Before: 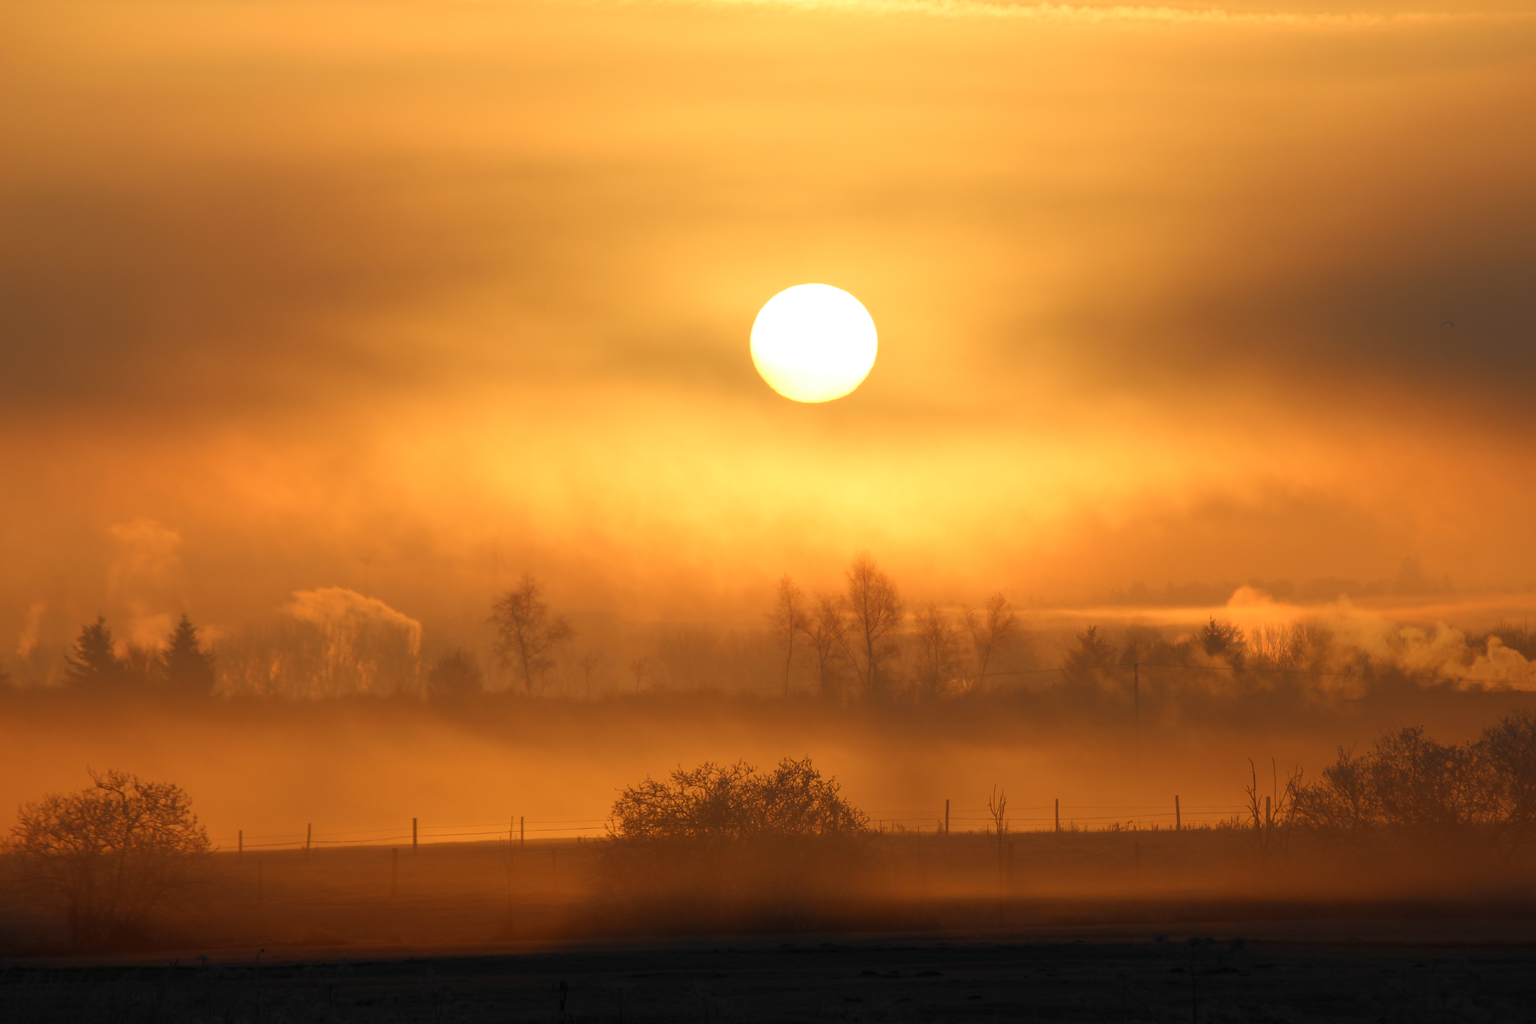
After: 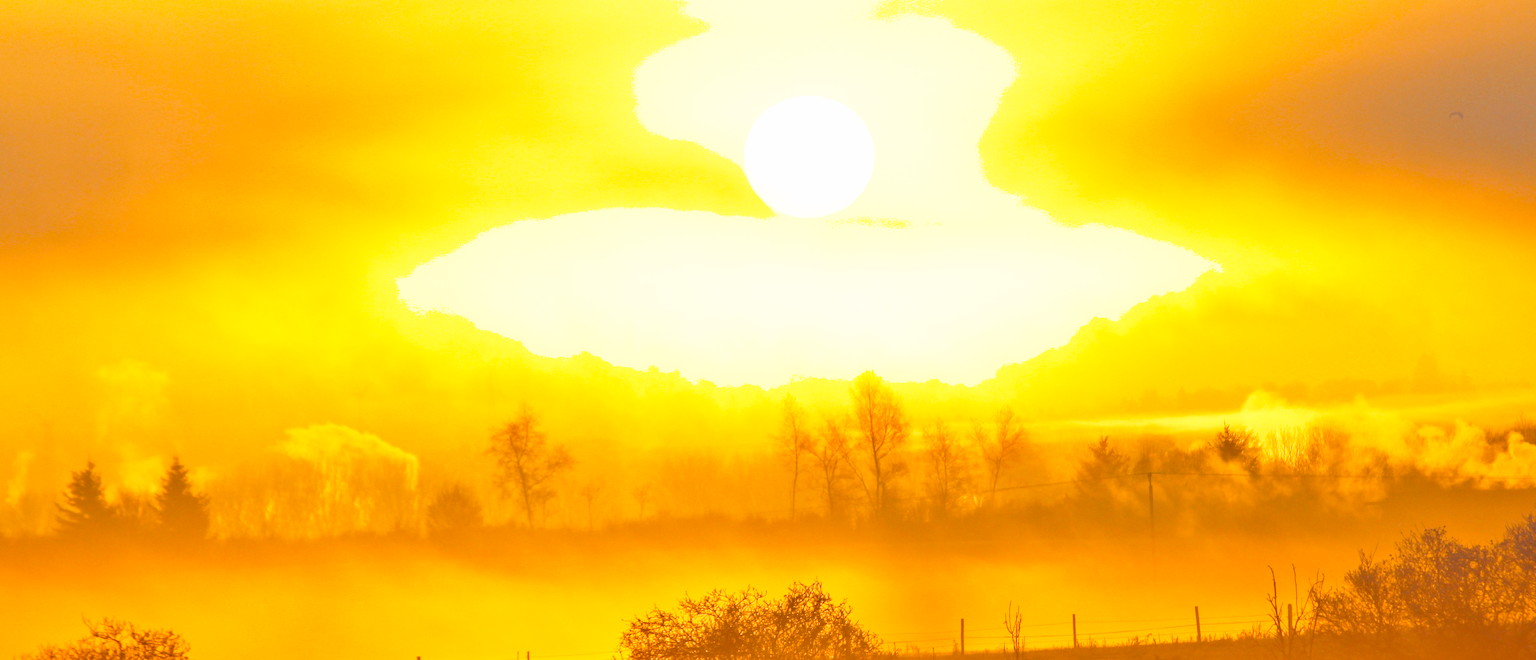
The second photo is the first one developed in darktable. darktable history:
white balance: red 1.066, blue 1.119
exposure: black level correction 0, exposure 1.1 EV, compensate highlight preservation false
crop: top 16.727%, bottom 16.727%
rotate and perspective: rotation -2°, crop left 0.022, crop right 0.978, crop top 0.049, crop bottom 0.951
shadows and highlights: shadows 60, soften with gaussian
color contrast: green-magenta contrast 0.8, blue-yellow contrast 1.1, unbound 0
base curve: curves: ch0 [(0, 0) (0.005, 0.002) (0.15, 0.3) (0.4, 0.7) (0.75, 0.95) (1, 1)], preserve colors none
contrast brightness saturation: contrast 0.03, brightness 0.06, saturation 0.13
